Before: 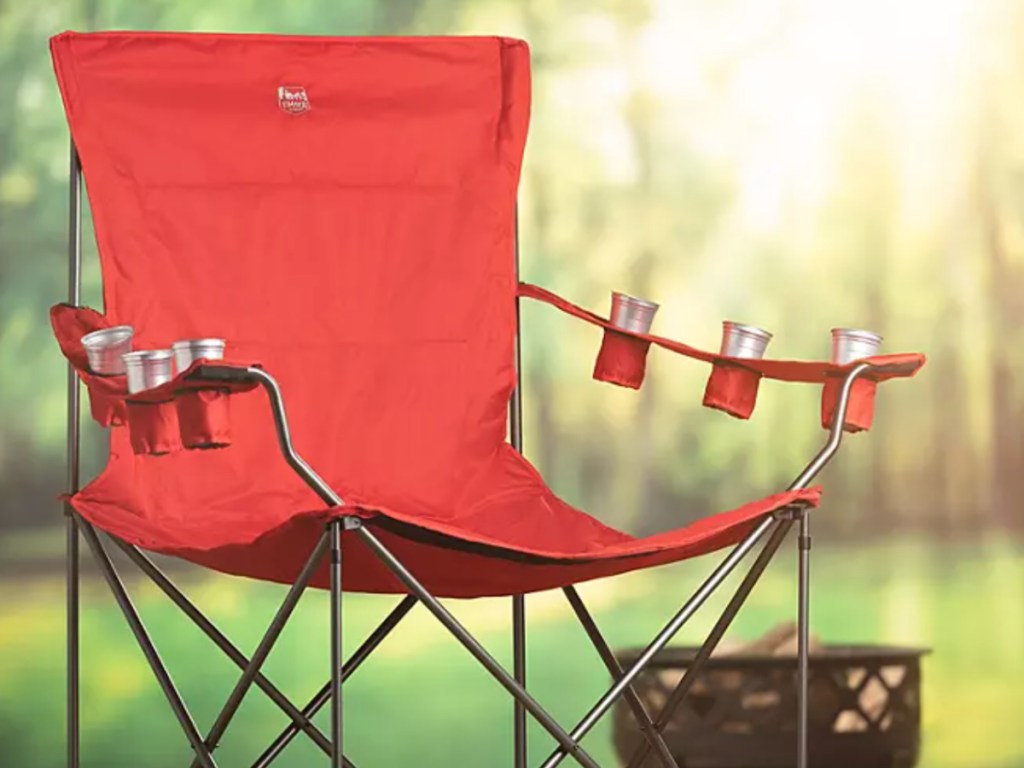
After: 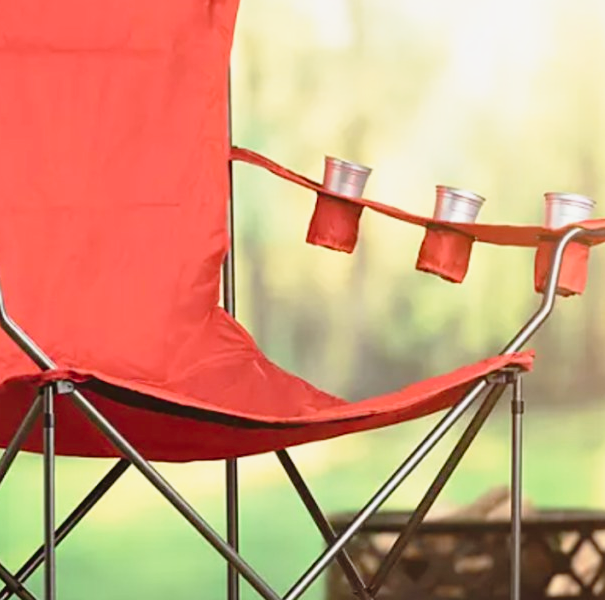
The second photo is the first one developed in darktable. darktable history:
tone curve: curves: ch0 [(0, 0.021) (0.049, 0.044) (0.152, 0.14) (0.328, 0.377) (0.473, 0.543) (0.641, 0.705) (0.85, 0.894) (1, 0.969)]; ch1 [(0, 0) (0.302, 0.331) (0.427, 0.433) (0.472, 0.47) (0.502, 0.503) (0.527, 0.521) (0.564, 0.58) (0.614, 0.626) (0.677, 0.701) (0.859, 0.885) (1, 1)]; ch2 [(0, 0) (0.33, 0.301) (0.447, 0.44) (0.487, 0.496) (0.502, 0.516) (0.535, 0.563) (0.565, 0.593) (0.618, 0.628) (1, 1)], preserve colors none
exposure: compensate highlight preservation false
contrast brightness saturation: contrast 0.103, brightness 0.019, saturation 0.02
base curve: curves: ch0 [(0, 0) (0.303, 0.277) (1, 1)], preserve colors none
crop and rotate: left 28.099%, top 17.829%, right 12.794%, bottom 3.933%
